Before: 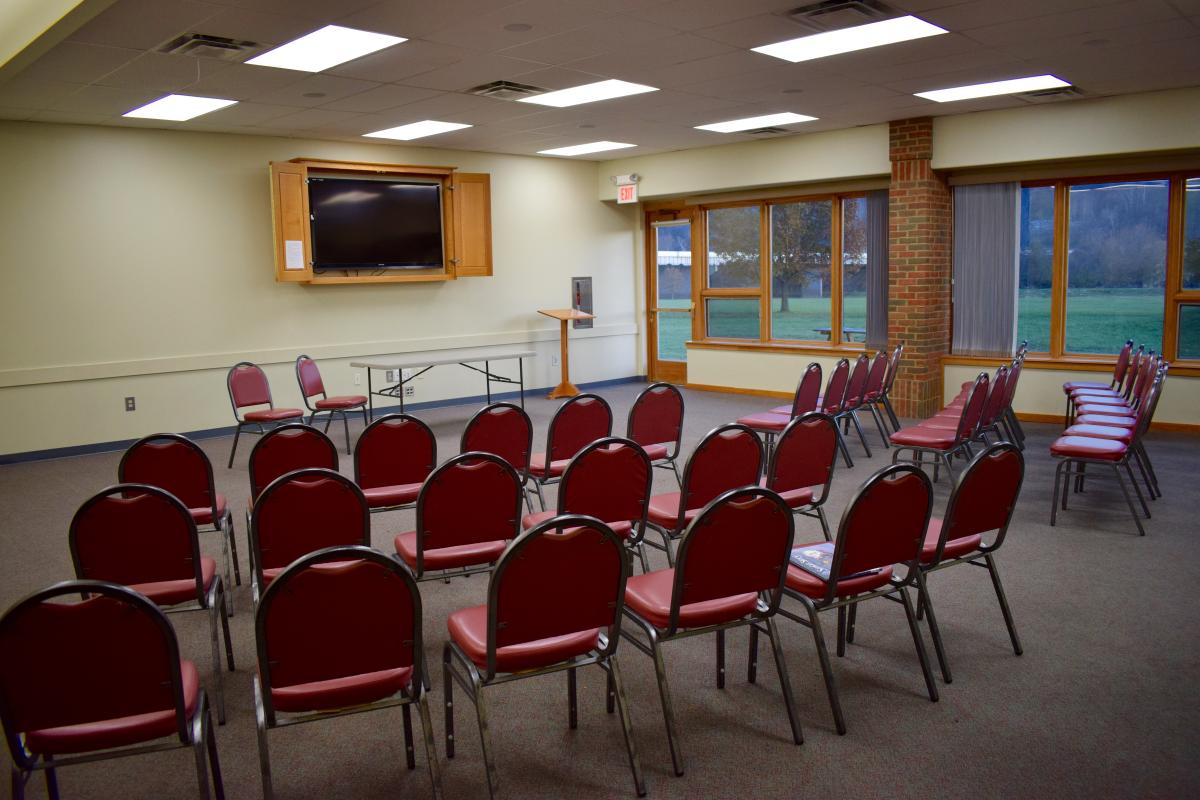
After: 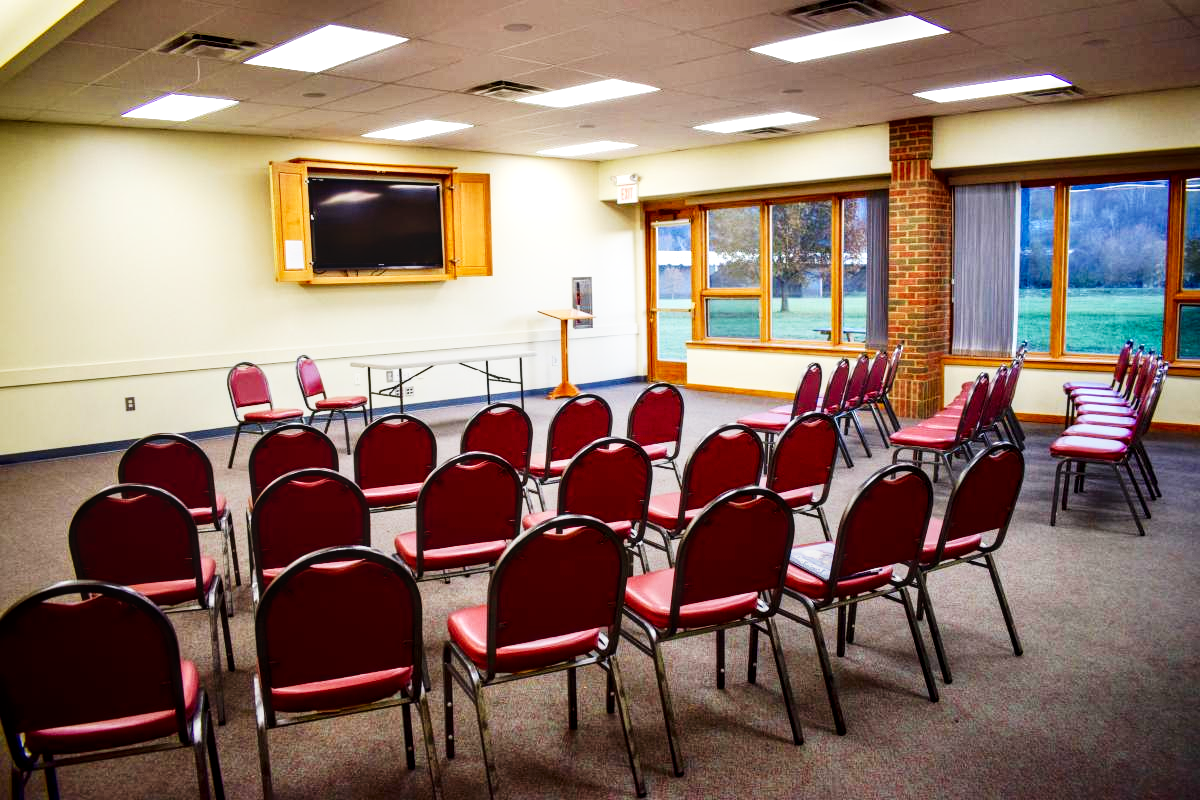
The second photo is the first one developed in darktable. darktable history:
base curve: curves: ch0 [(0, 0) (0.007, 0.004) (0.027, 0.03) (0.046, 0.07) (0.207, 0.54) (0.442, 0.872) (0.673, 0.972) (1, 1)], preserve colors none
shadows and highlights: shadows -30, highlights 30
local contrast: detail 130%
